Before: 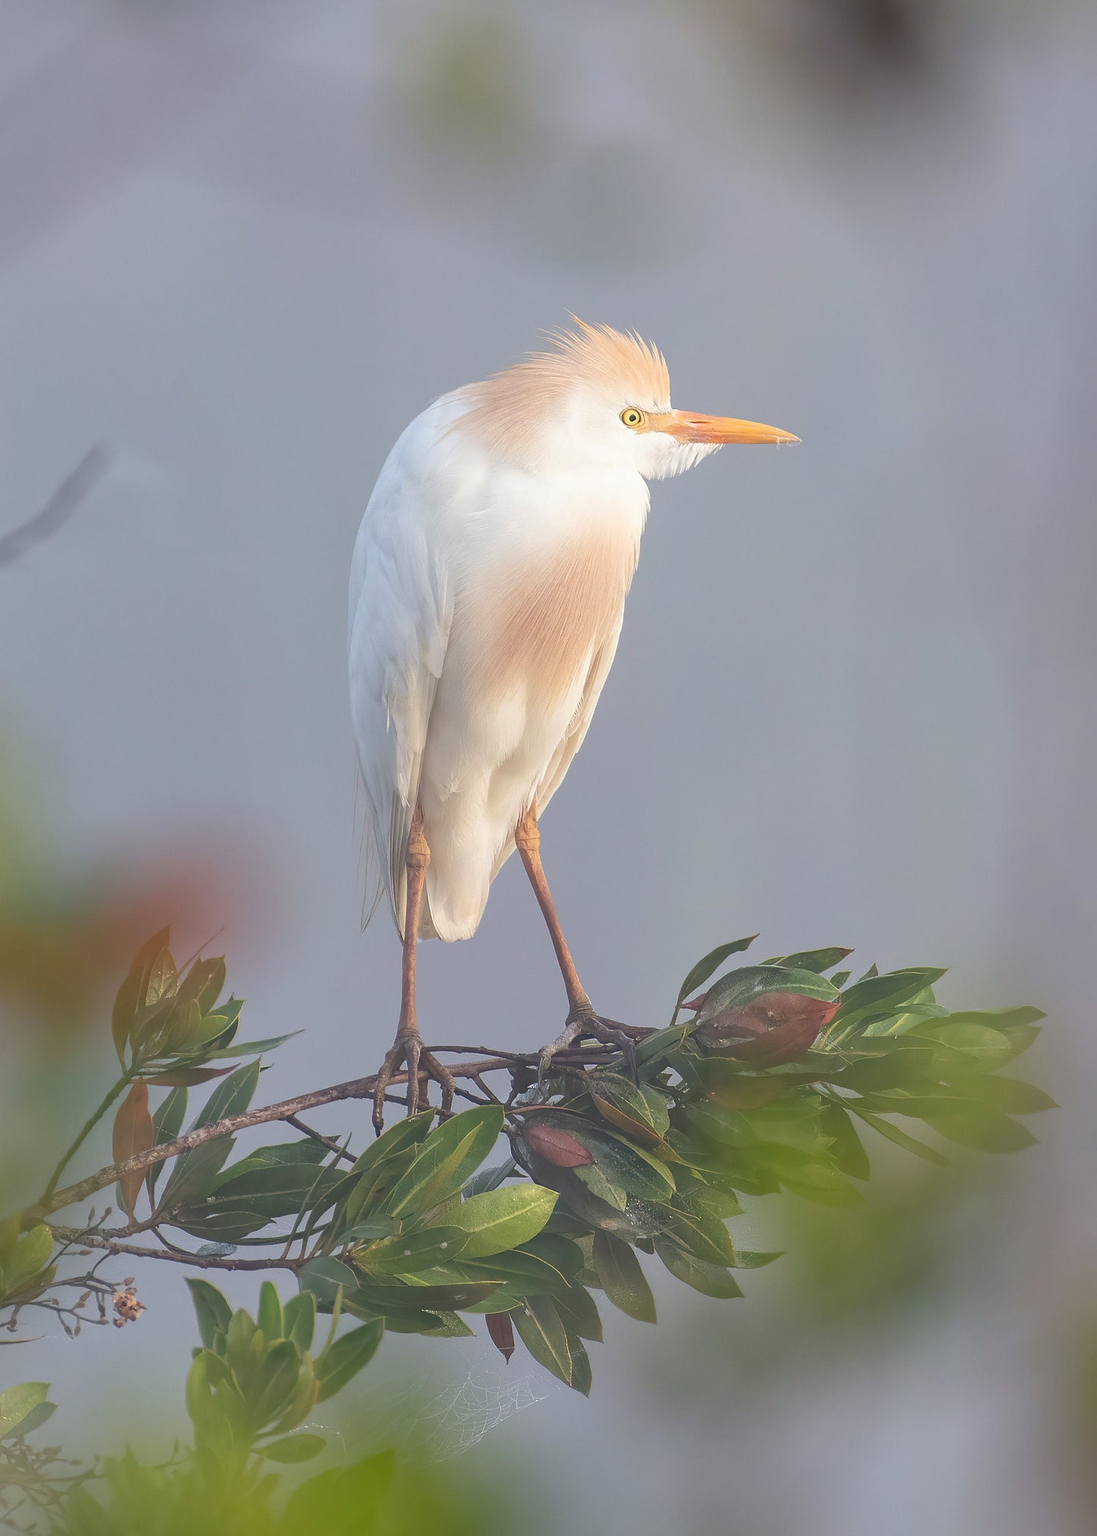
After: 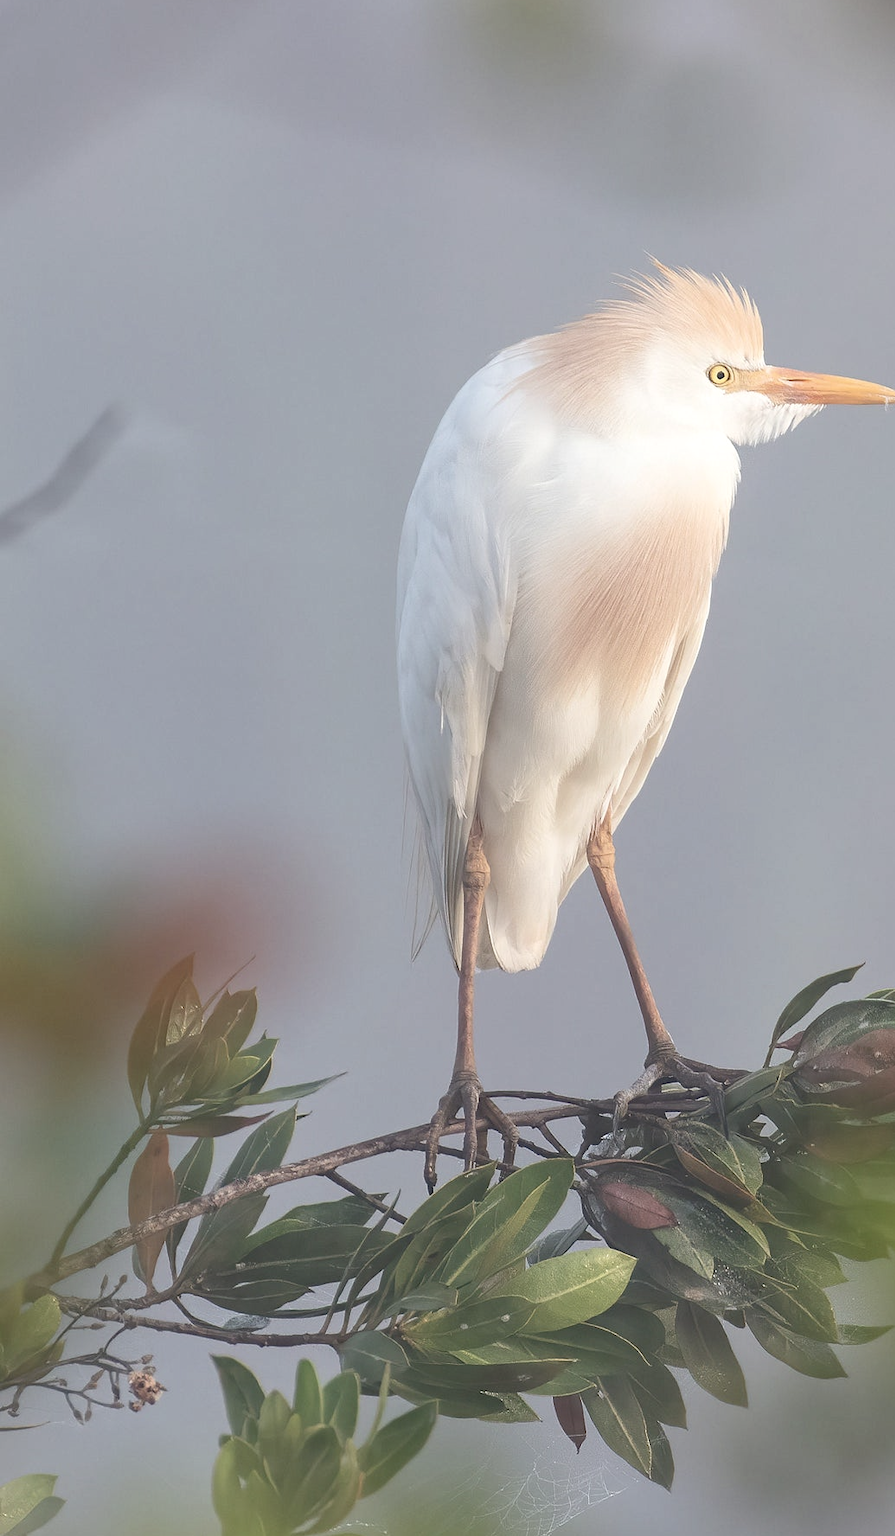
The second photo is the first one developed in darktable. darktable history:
contrast brightness saturation: contrast 0.1, saturation -0.3
crop: top 5.803%, right 27.864%, bottom 5.804%
exposure: exposure 0.081 EV, compensate highlight preservation false
